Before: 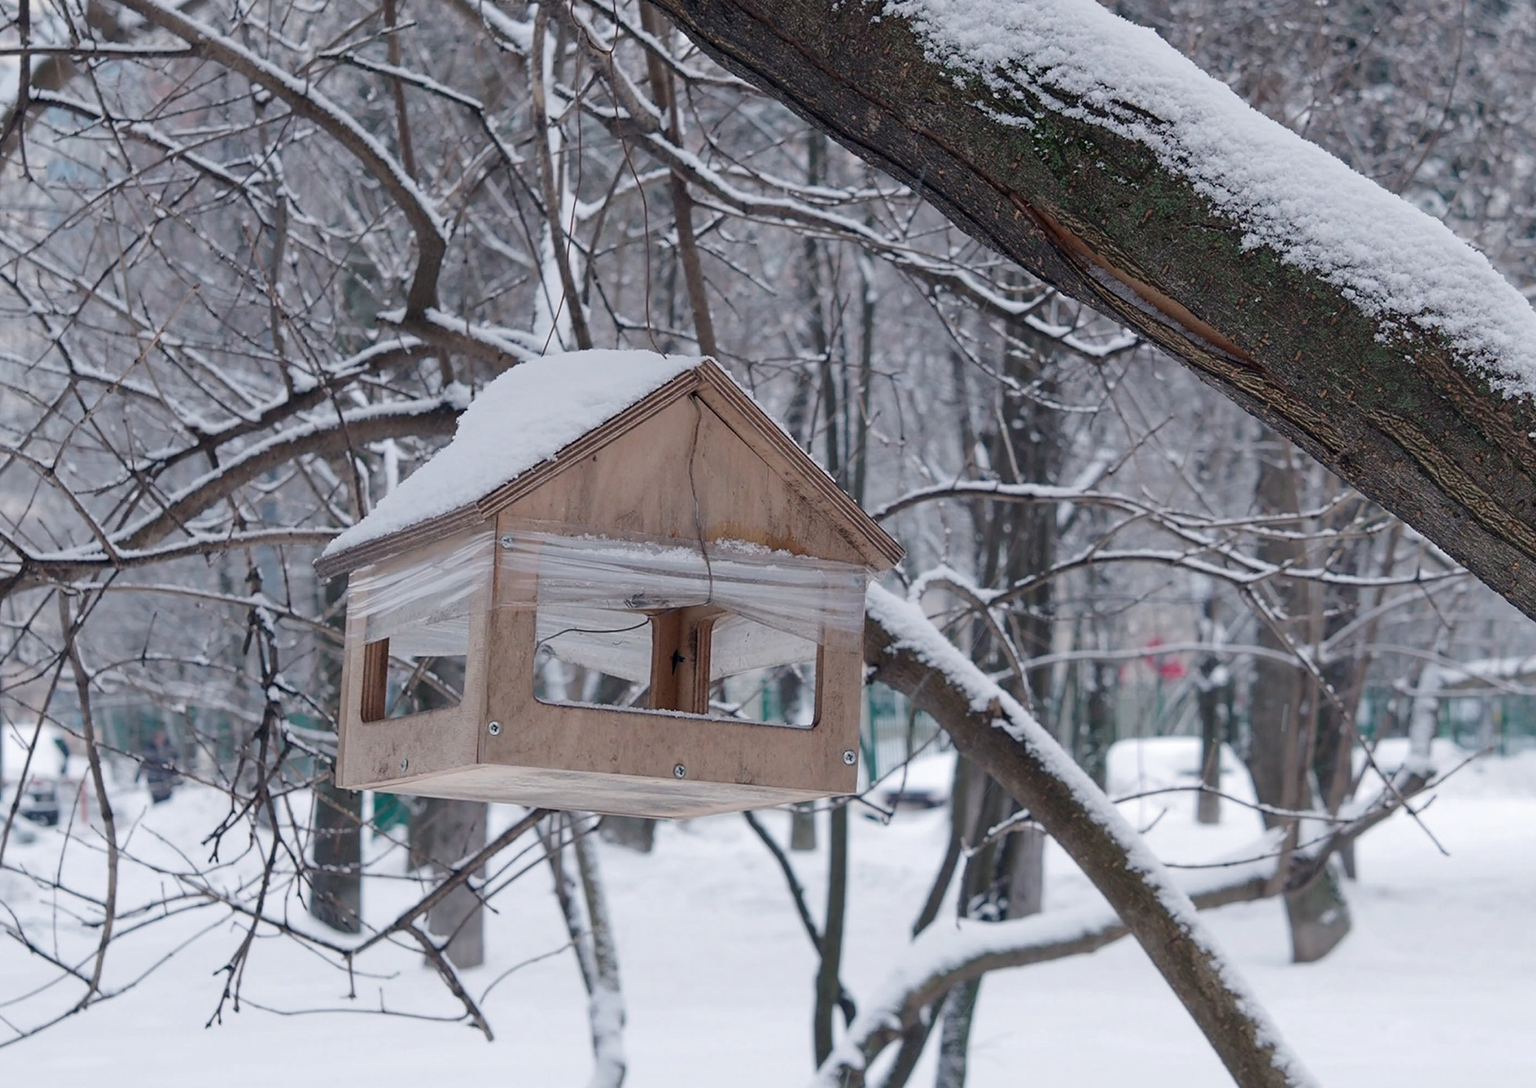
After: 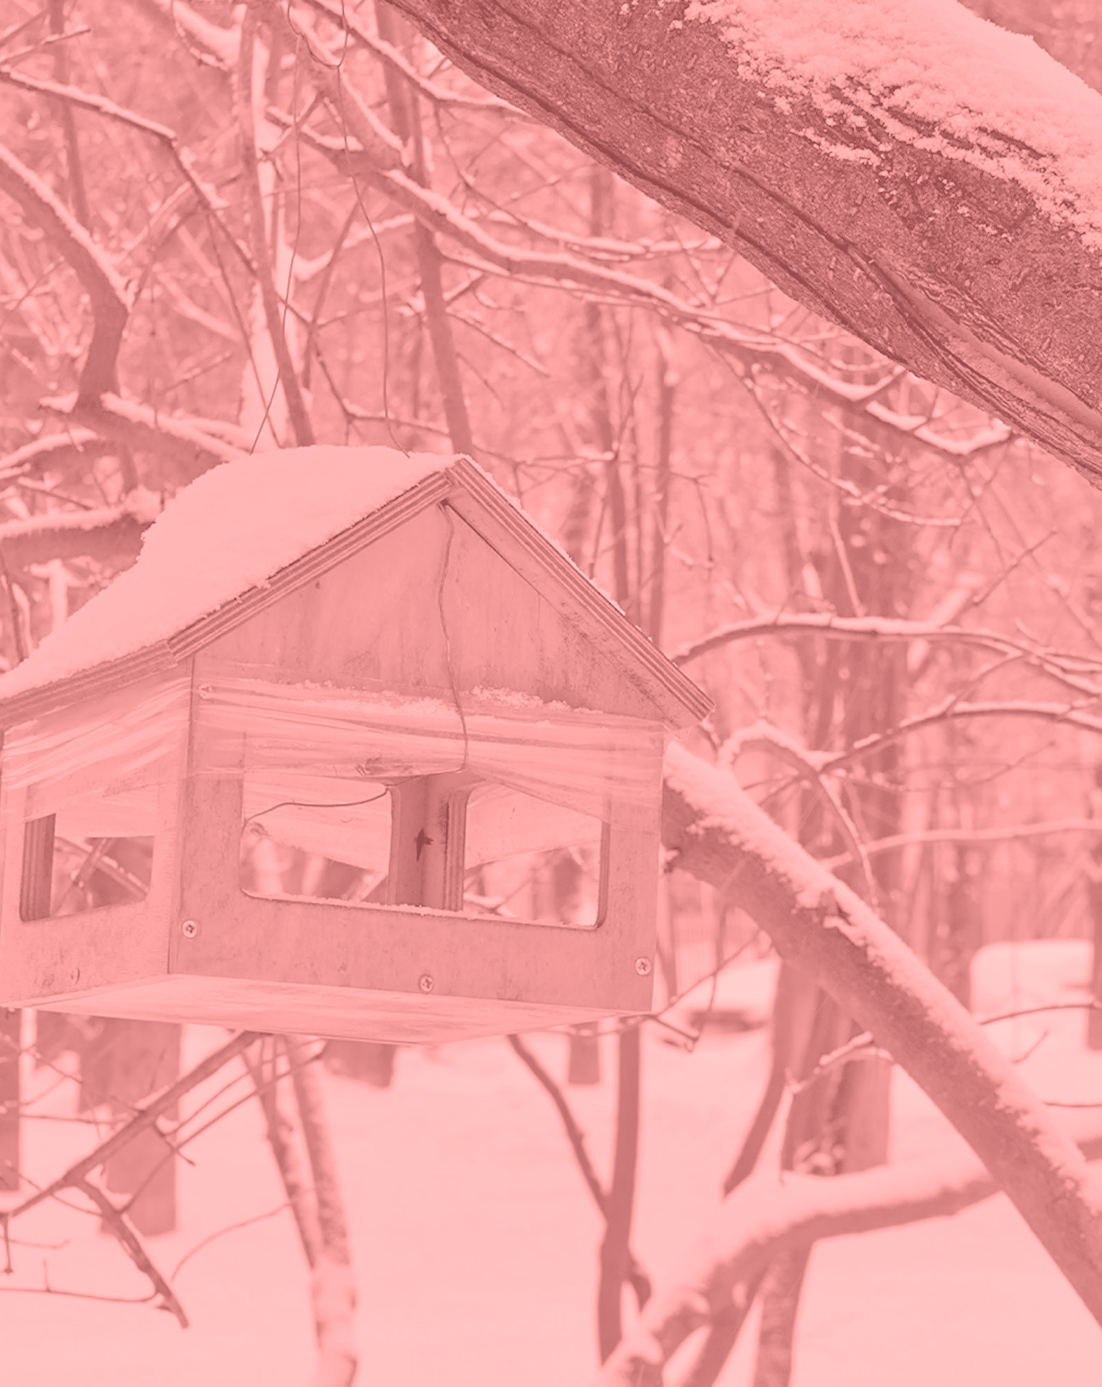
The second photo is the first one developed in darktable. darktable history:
crop and rotate: left 22.516%, right 21.234%
tone equalizer: -7 EV 0.15 EV, -6 EV 0.6 EV, -5 EV 1.15 EV, -4 EV 1.33 EV, -3 EV 1.15 EV, -2 EV 0.6 EV, -1 EV 0.15 EV, mask exposure compensation -0.5 EV
colorize: saturation 51%, source mix 50.67%, lightness 50.67%
color balance rgb: linear chroma grading › global chroma 15%, perceptual saturation grading › global saturation 30%
